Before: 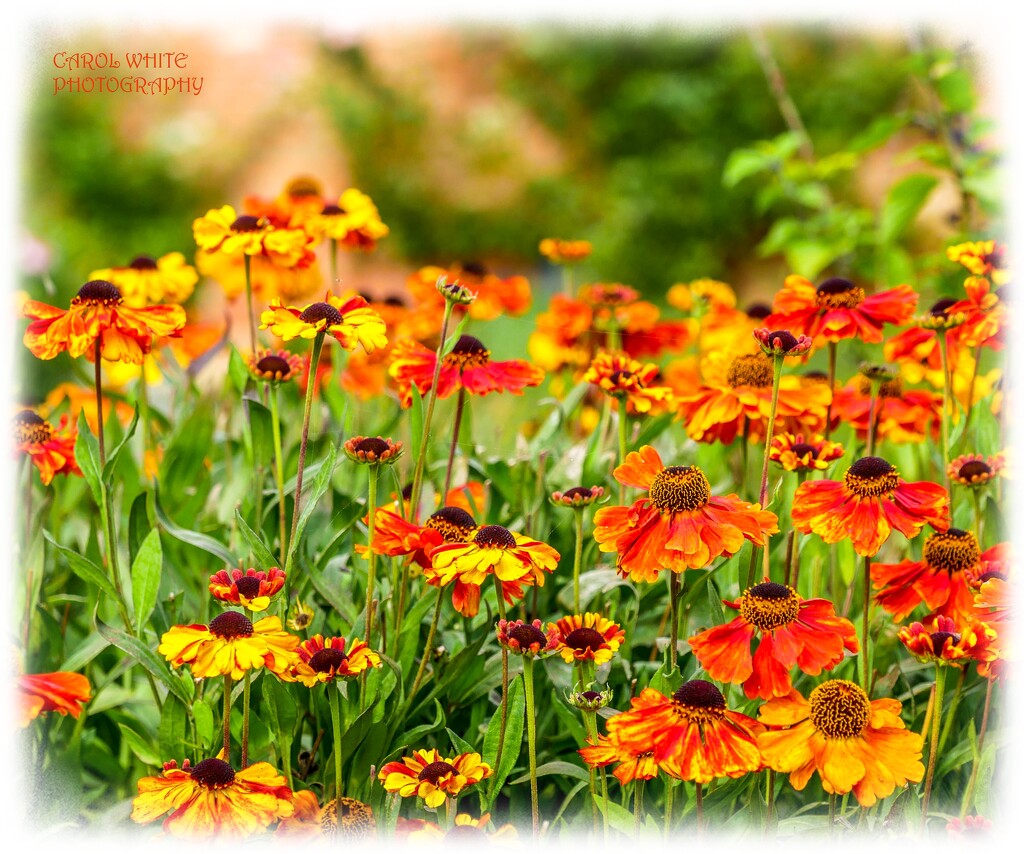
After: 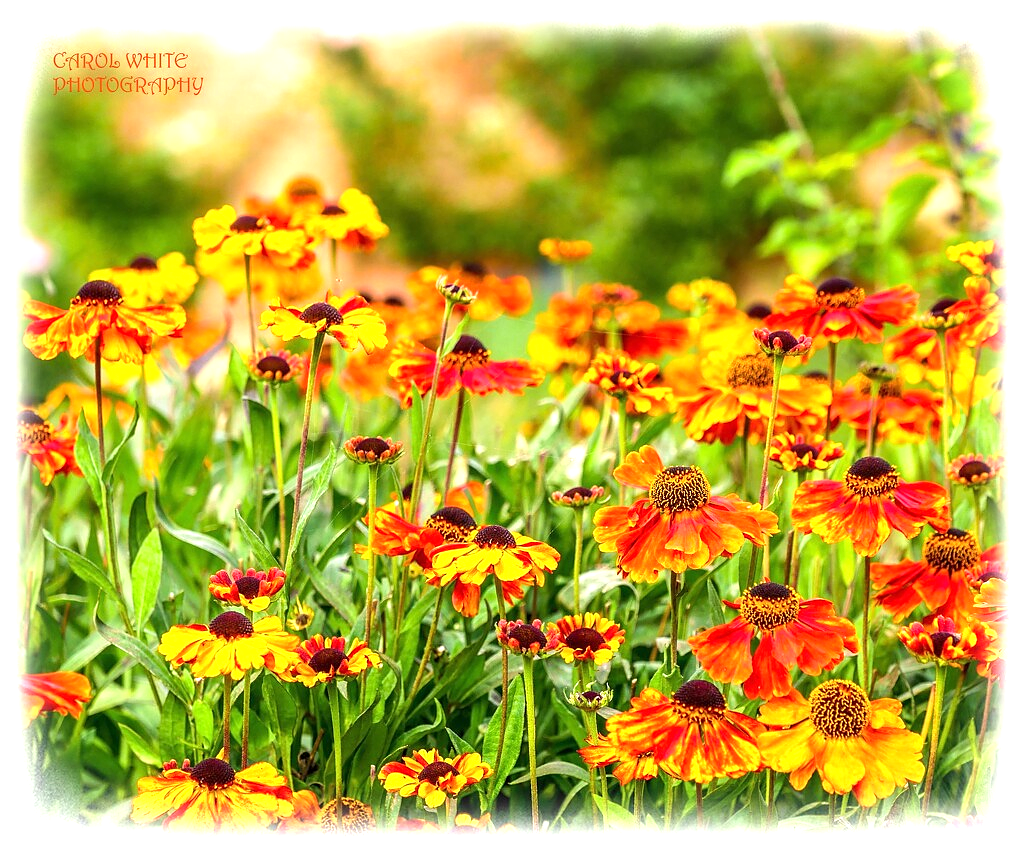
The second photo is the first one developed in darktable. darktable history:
exposure: black level correction 0, exposure 0.7 EV, compensate exposure bias true, compensate highlight preservation false
sharpen: radius 1
